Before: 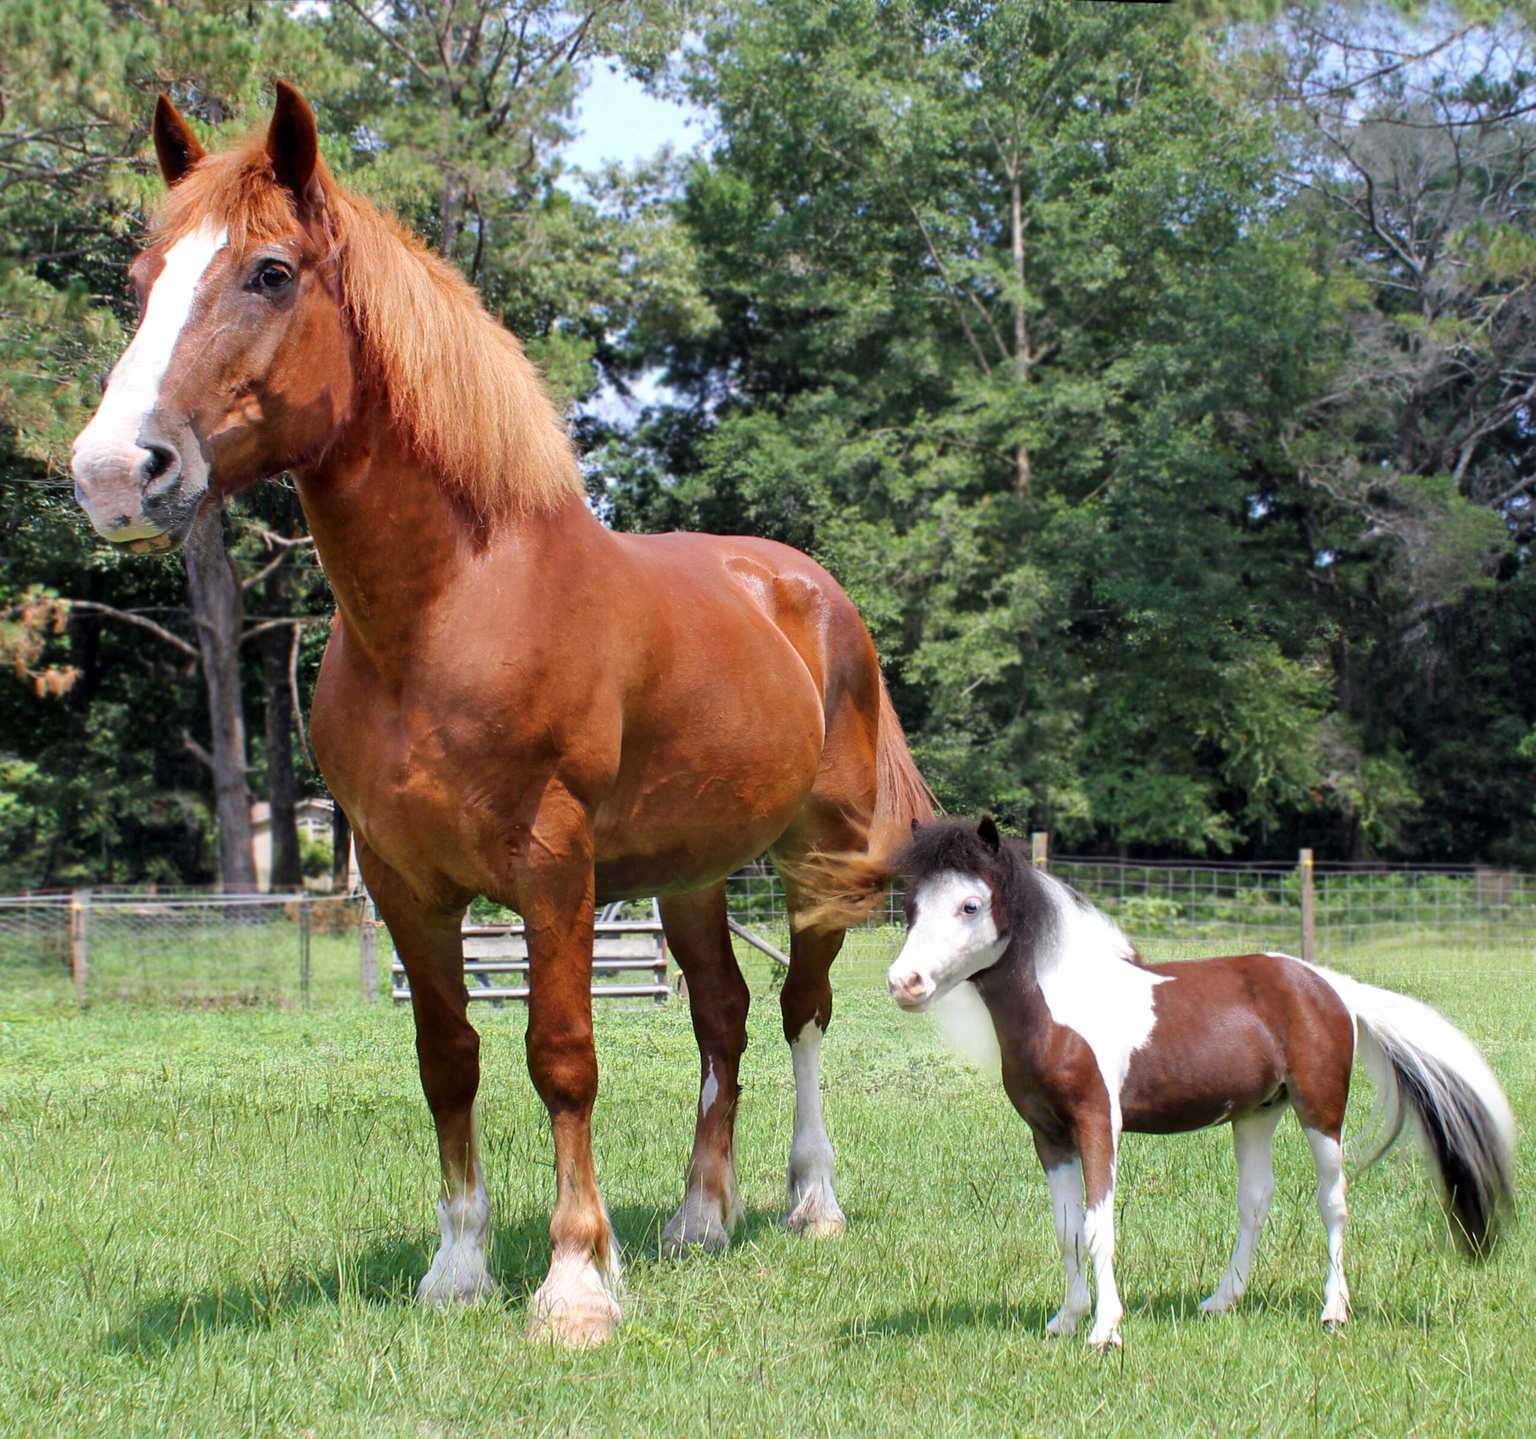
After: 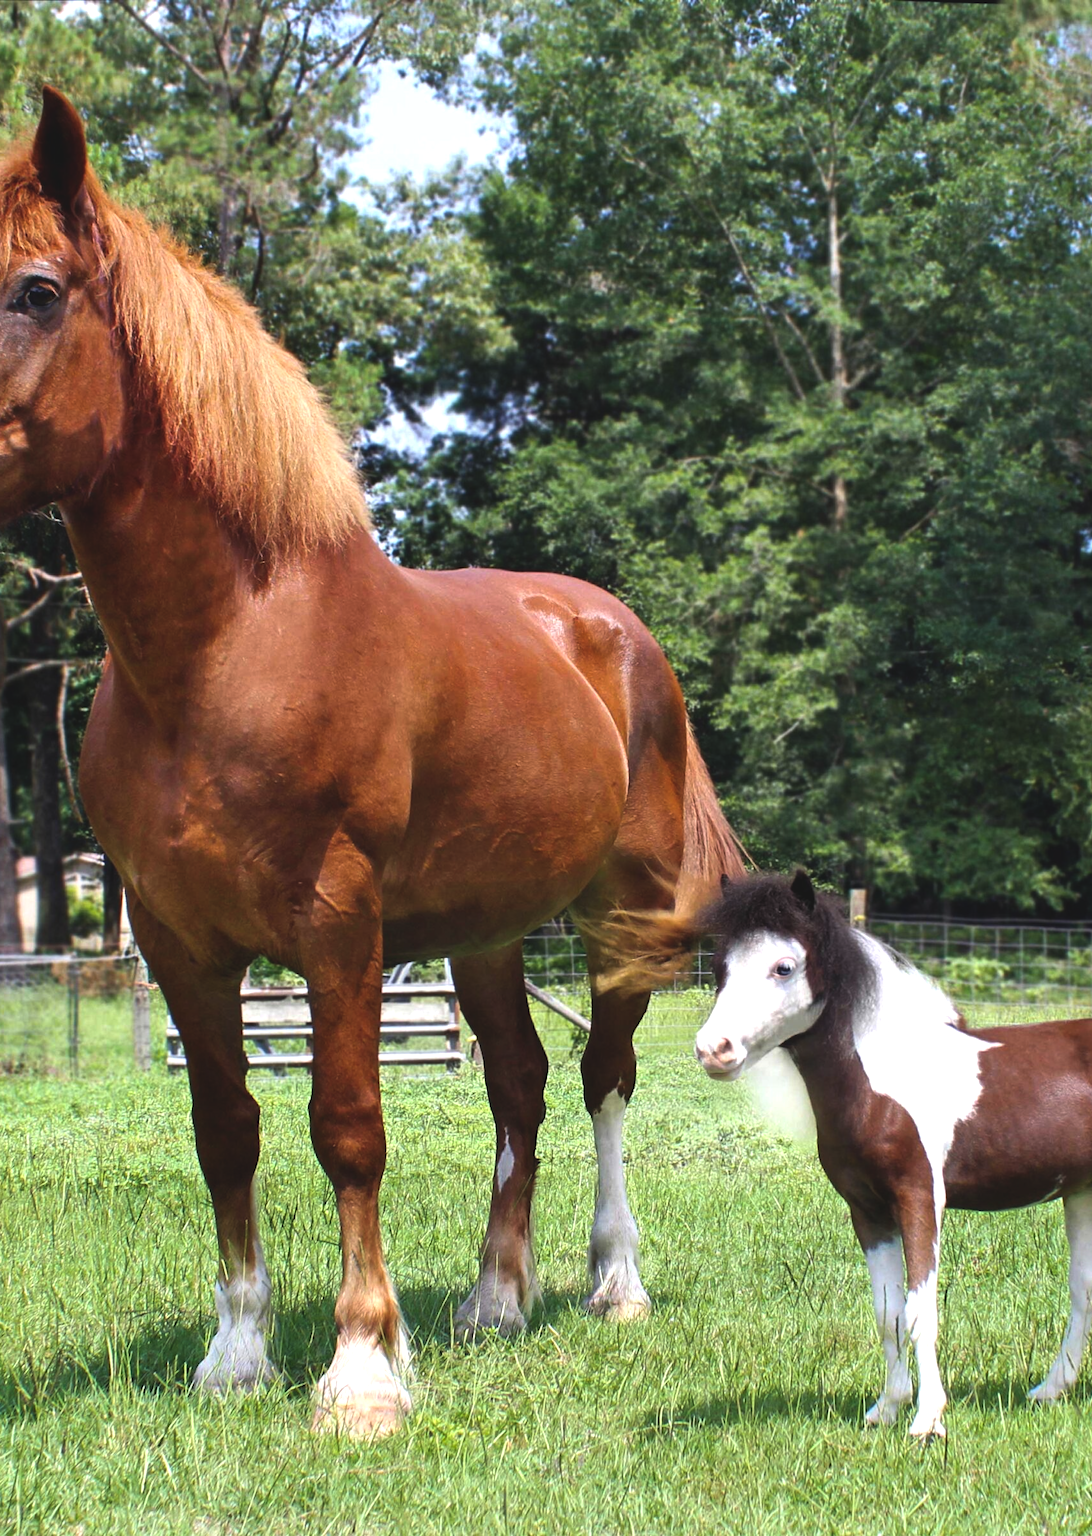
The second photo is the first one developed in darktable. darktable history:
exposure: black level correction -0.015, exposure -0.125 EV, compensate highlight preservation false
color balance rgb: perceptual brilliance grading › highlights 14.29%, perceptual brilliance grading › mid-tones -5.92%, perceptual brilliance grading › shadows -26.83%, global vibrance 31.18%
crop: left 15.419%, right 17.914%
